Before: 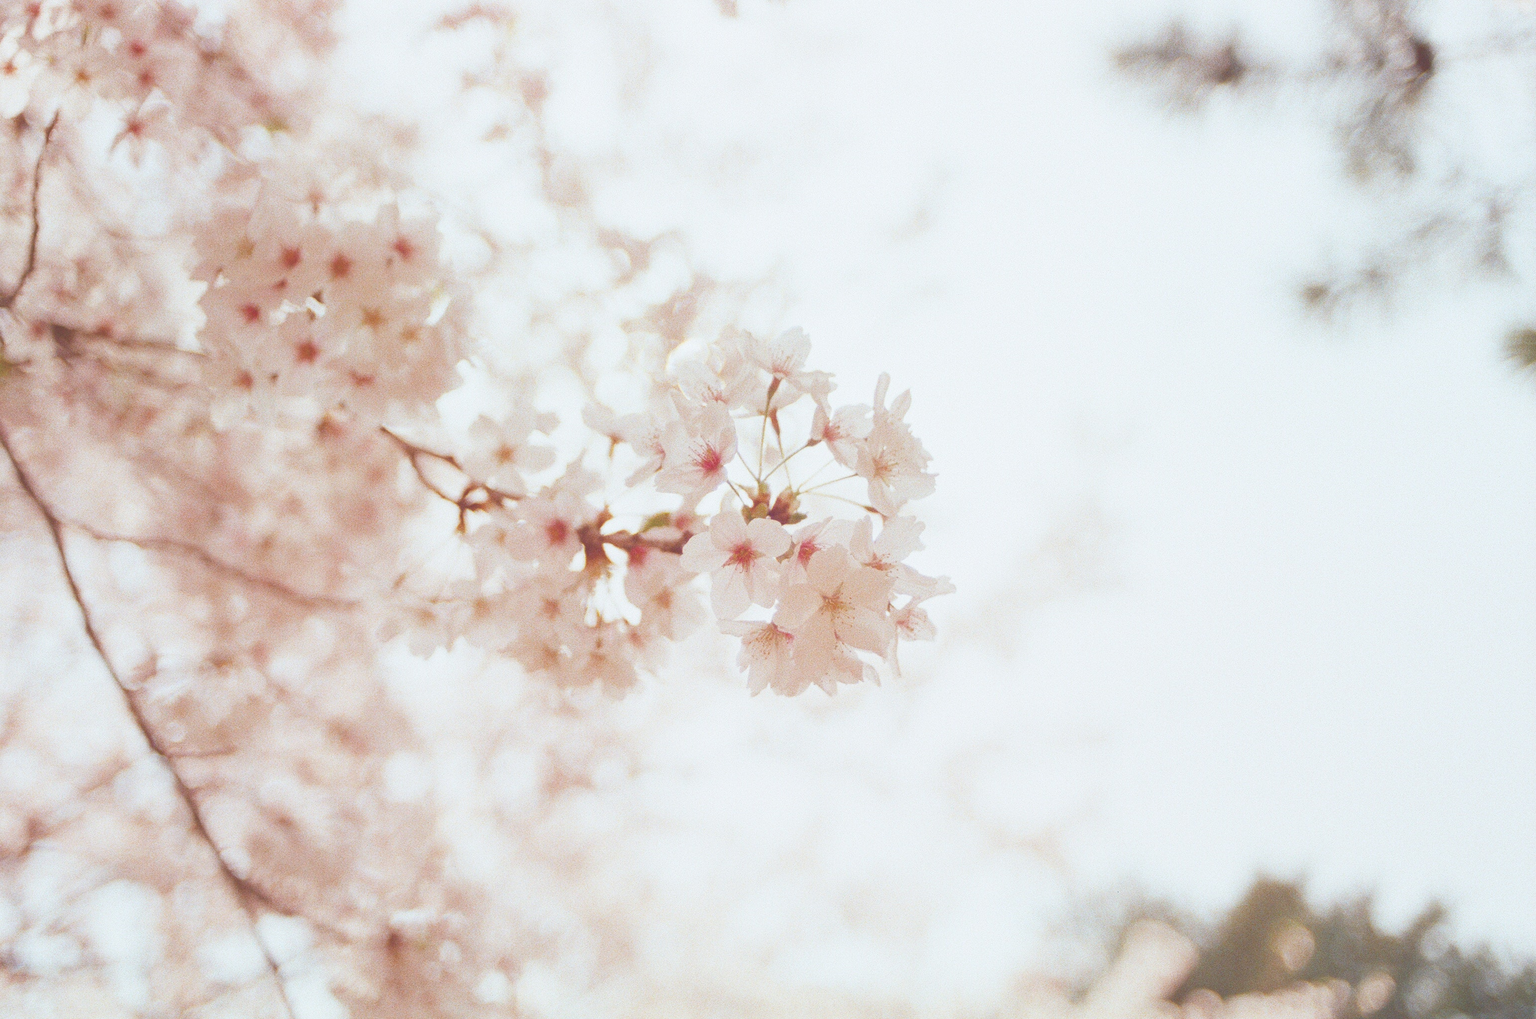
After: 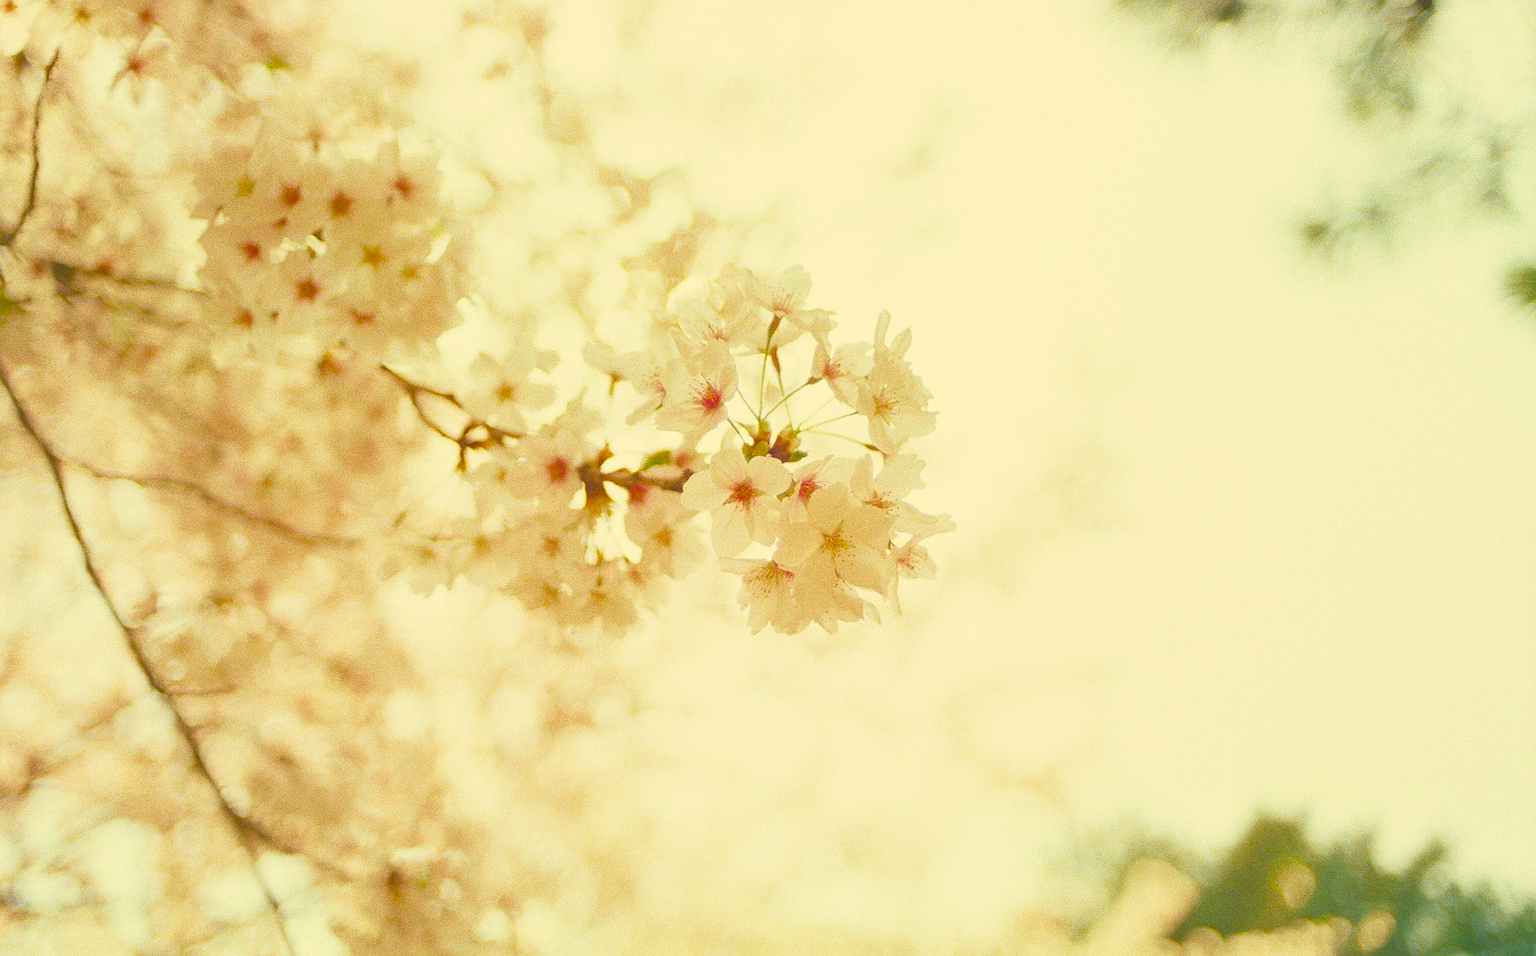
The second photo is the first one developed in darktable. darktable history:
tone equalizer: mask exposure compensation -0.485 EV
color correction: highlights a* 1.86, highlights b* 34.04, shadows a* -37.05, shadows b* -5.53
sharpen: on, module defaults
crop and rotate: top 6.118%
velvia: on, module defaults
color balance rgb: linear chroma grading › global chroma 14.372%, perceptual saturation grading › global saturation 35.737%, perceptual saturation grading › shadows 35.696%, global vibrance 20%
